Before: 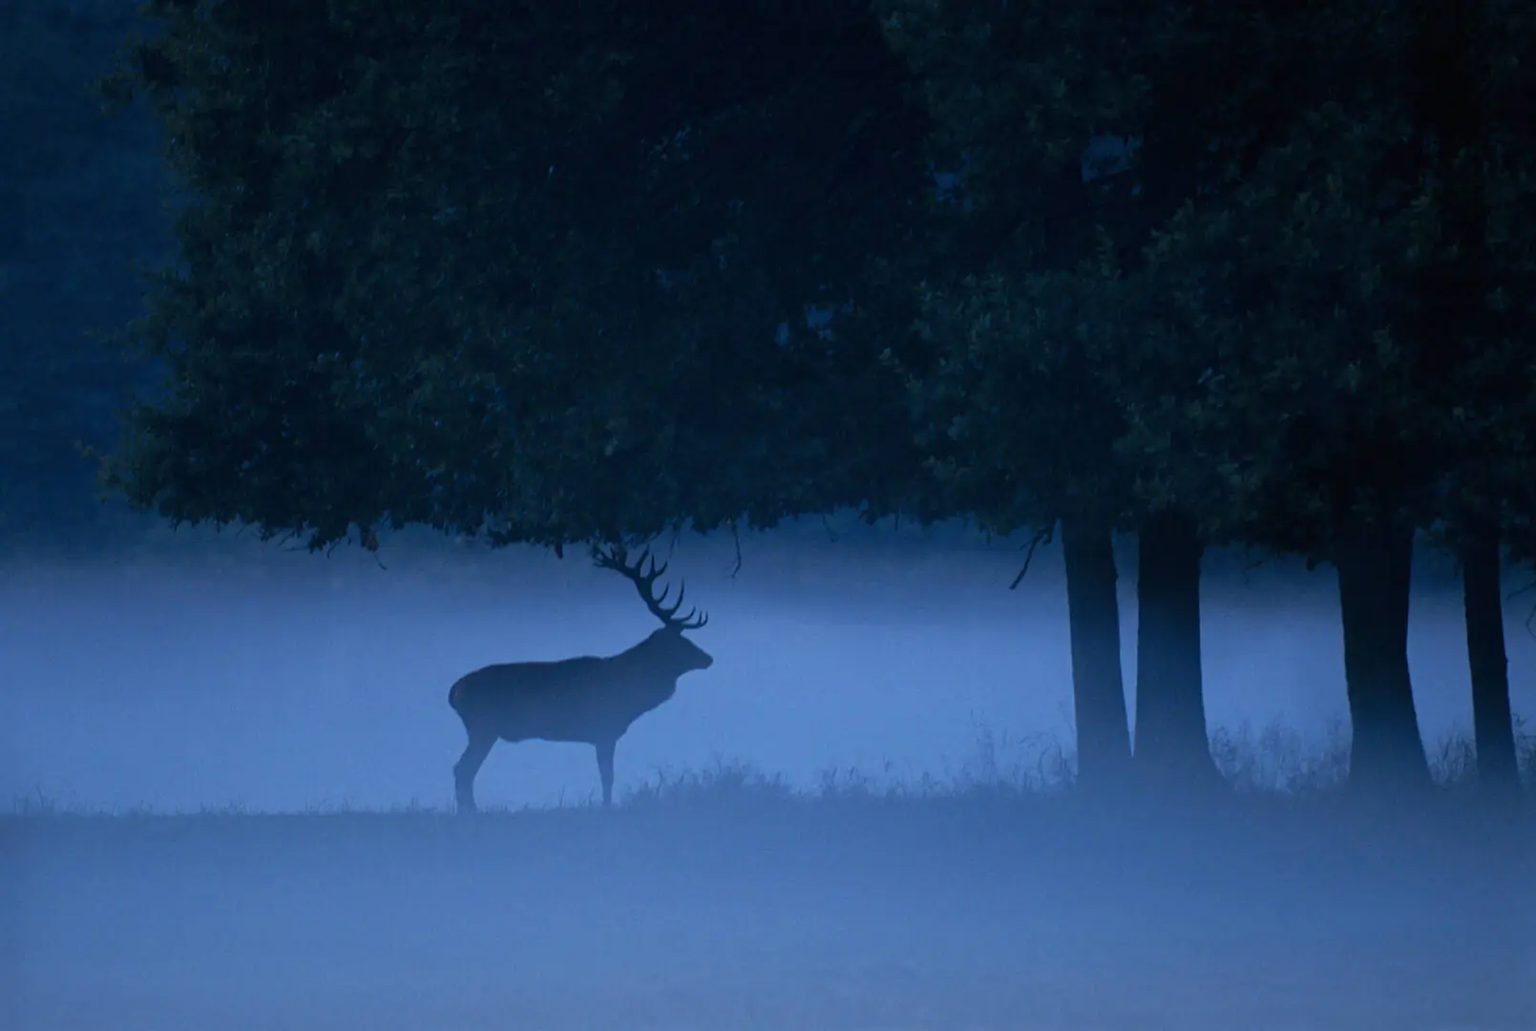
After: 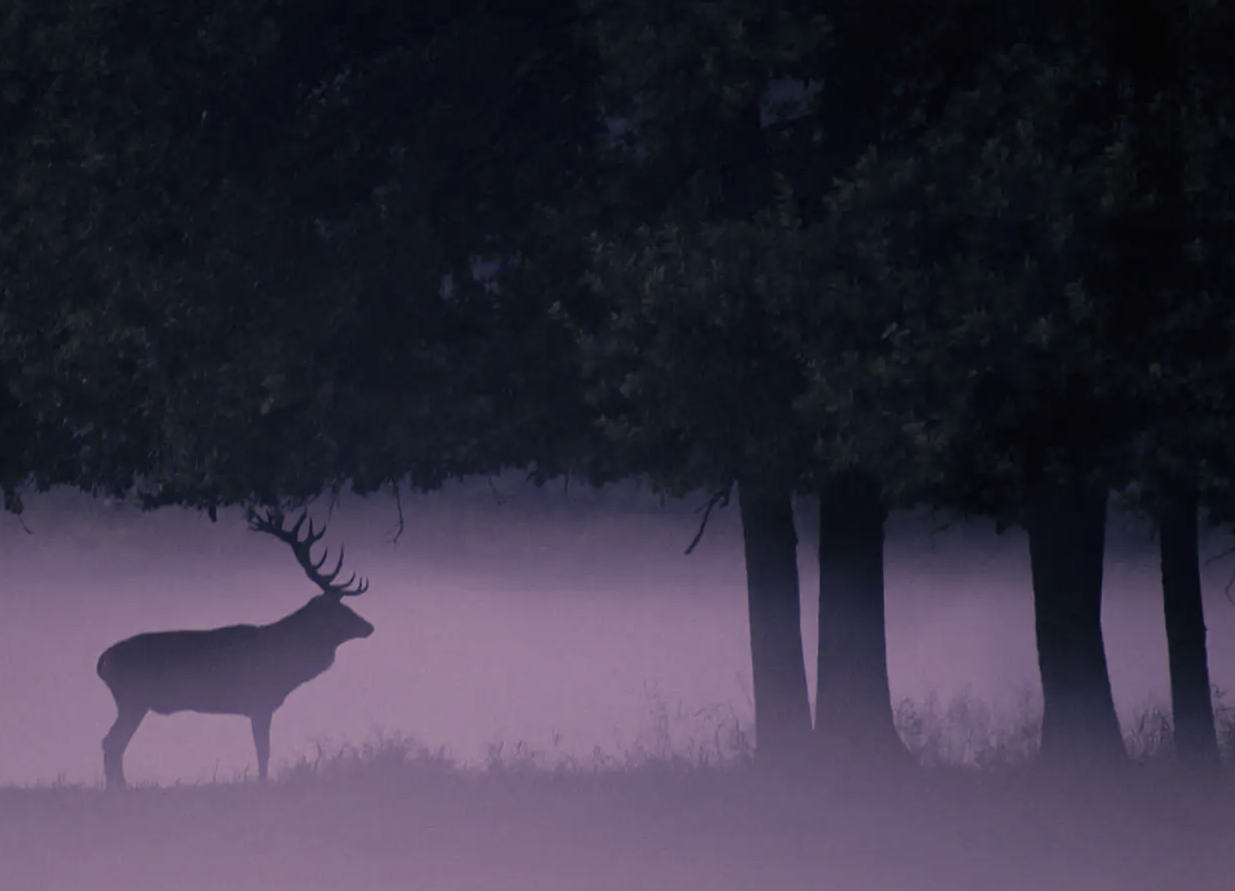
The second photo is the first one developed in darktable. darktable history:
tone curve: curves: ch0 [(0, 0) (0.822, 0.825) (0.994, 0.955)]; ch1 [(0, 0) (0.226, 0.261) (0.383, 0.397) (0.46, 0.46) (0.498, 0.479) (0.524, 0.523) (0.578, 0.575) (1, 1)]; ch2 [(0, 0) (0.438, 0.456) (0.5, 0.498) (0.547, 0.515) (0.597, 0.58) (0.629, 0.603) (1, 1)], preserve colors none
crop: left 23.207%, top 5.908%, bottom 11.552%
color correction: highlights a* 39.91, highlights b* 39.6, saturation 0.693
